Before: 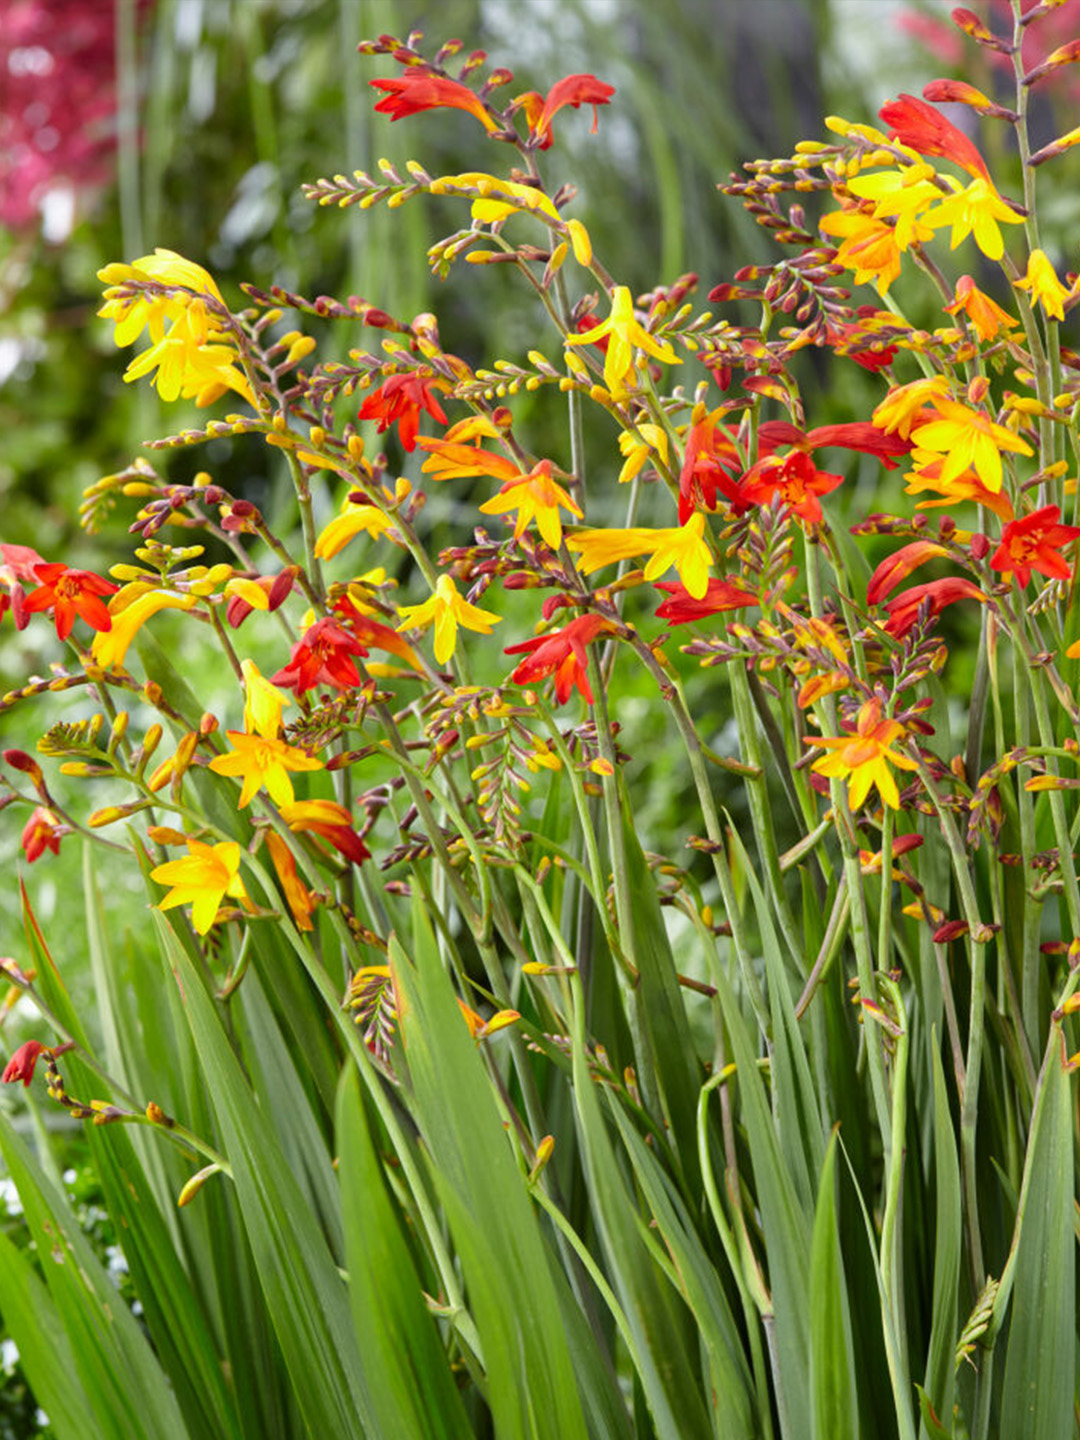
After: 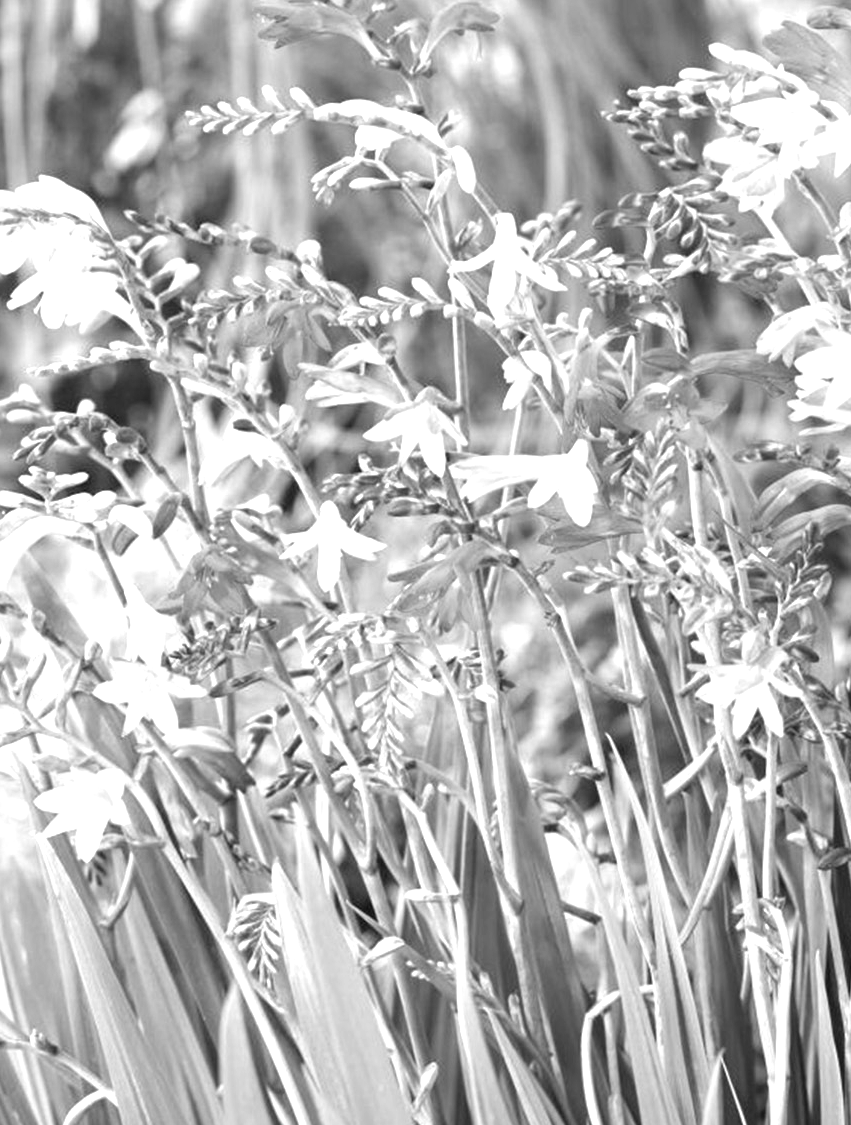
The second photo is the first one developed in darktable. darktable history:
monochrome: on, module defaults
crop and rotate: left 10.77%, top 5.1%, right 10.41%, bottom 16.76%
exposure: black level correction 0, exposure 1.2 EV, compensate exposure bias true, compensate highlight preservation false
